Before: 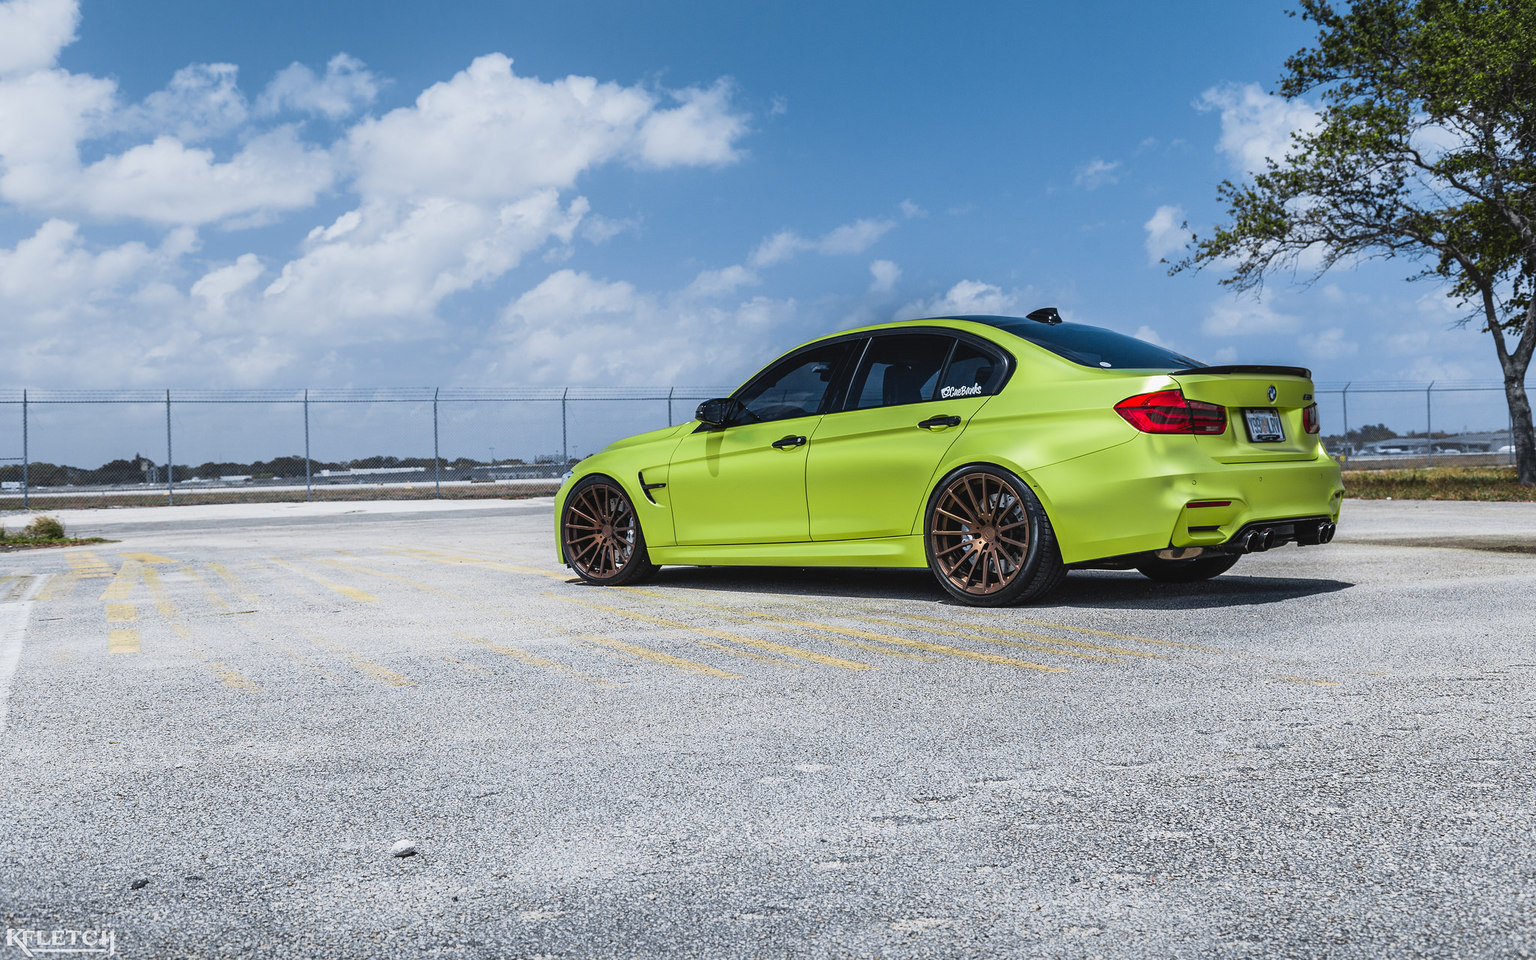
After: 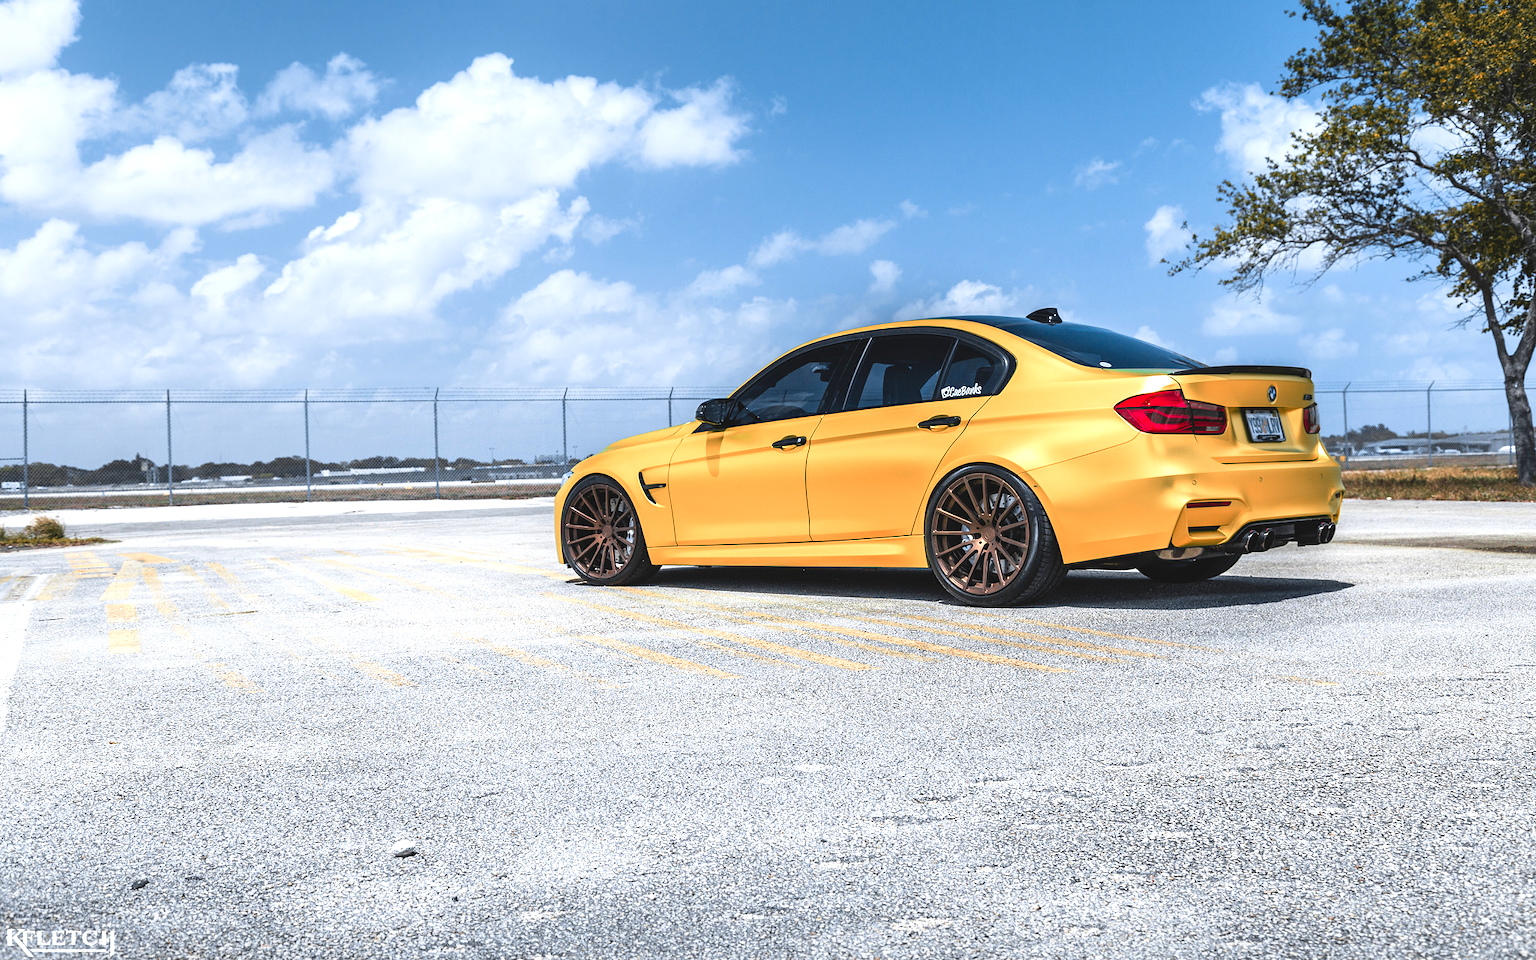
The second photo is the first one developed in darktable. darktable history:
color zones: curves: ch2 [(0, 0.5) (0.084, 0.497) (0.323, 0.335) (0.4, 0.497) (1, 0.5)]
exposure: exposure 0.607 EV, compensate highlight preservation false
